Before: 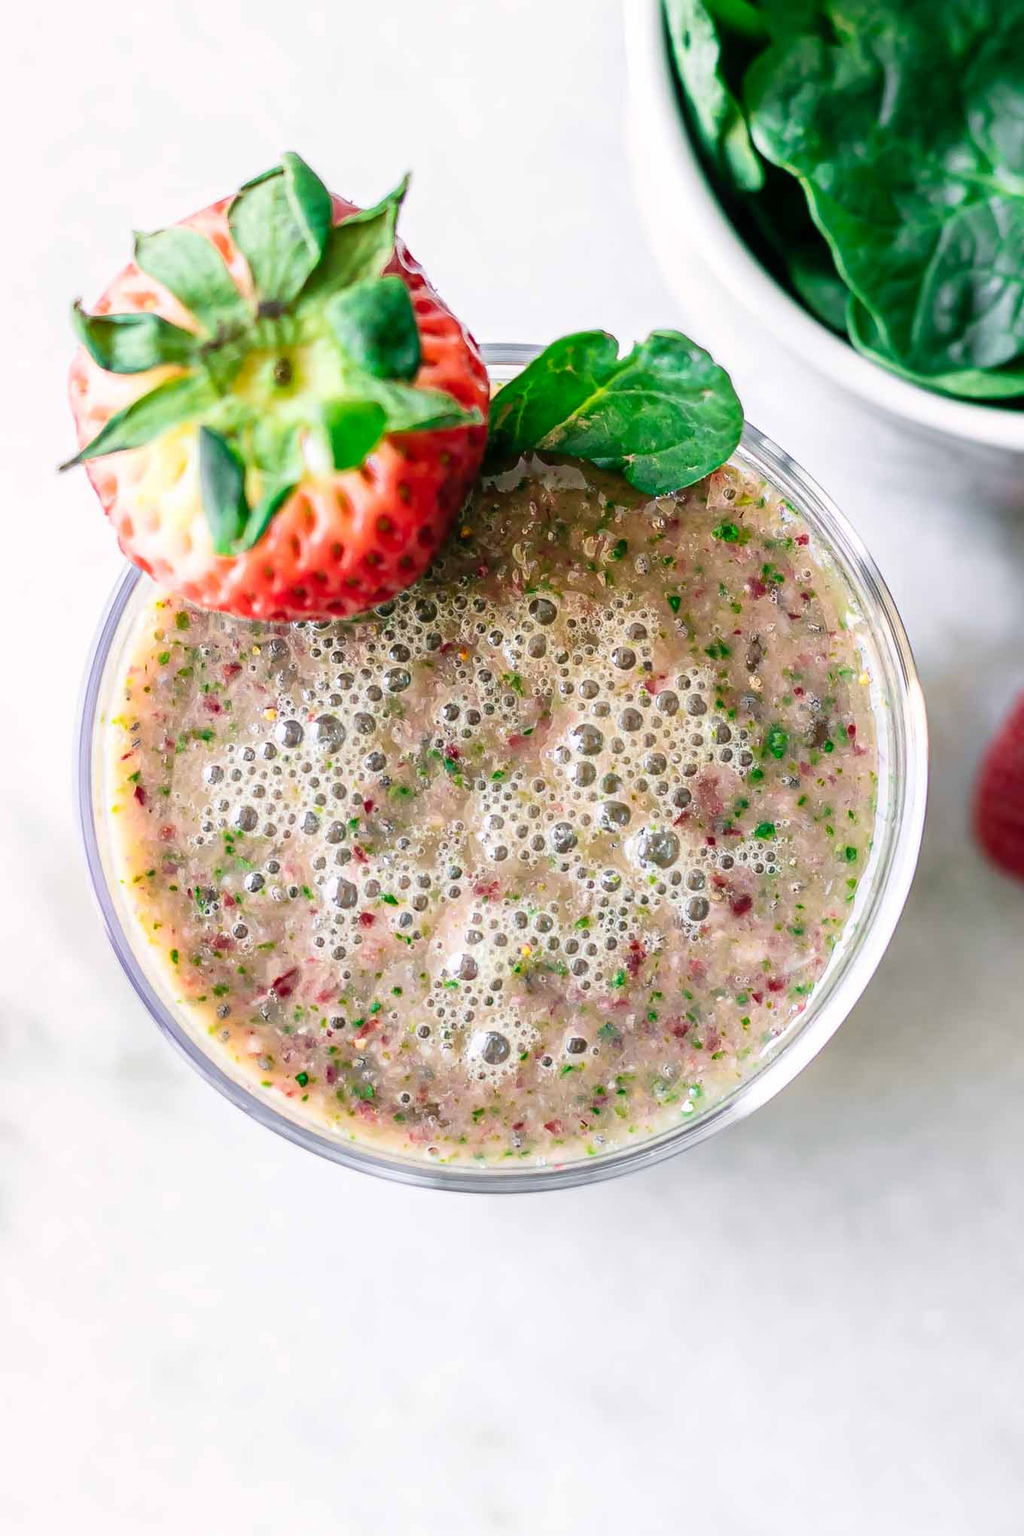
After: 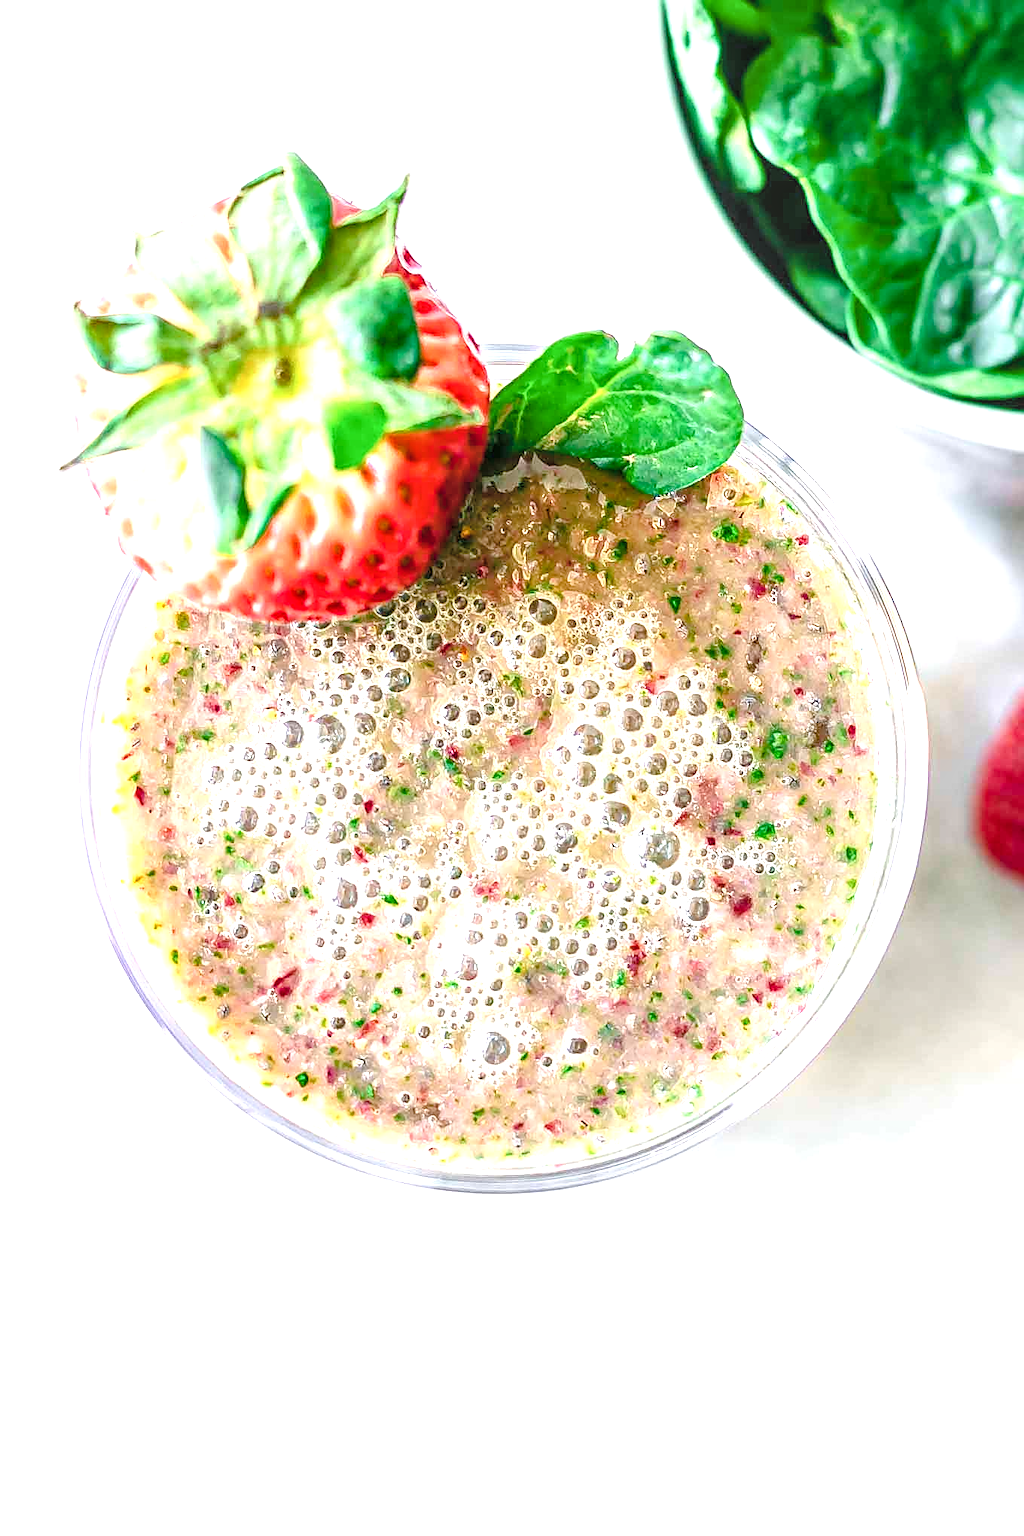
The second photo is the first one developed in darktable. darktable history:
contrast brightness saturation: brightness 0.147
local contrast: on, module defaults
sharpen: amount 0.49
exposure: exposure 0.994 EV, compensate highlight preservation false
color balance rgb: linear chroma grading › global chroma -15.924%, perceptual saturation grading › global saturation 34.926%, perceptual saturation grading › highlights -29.966%, perceptual saturation grading › shadows 34.59%, global vibrance 20%
